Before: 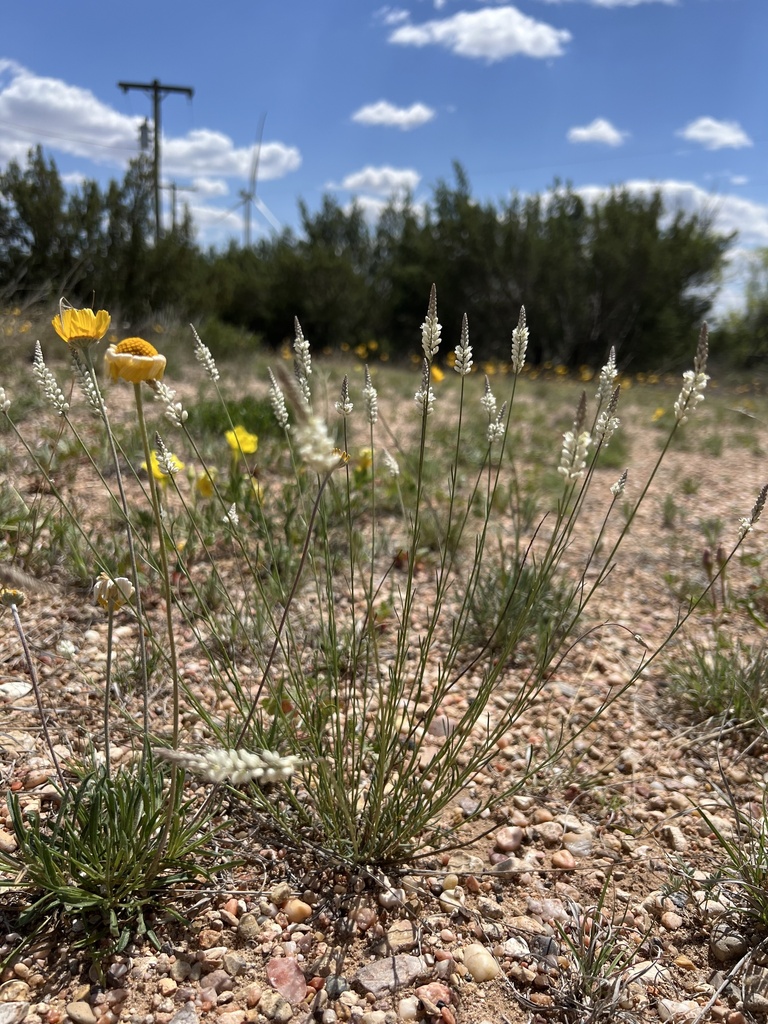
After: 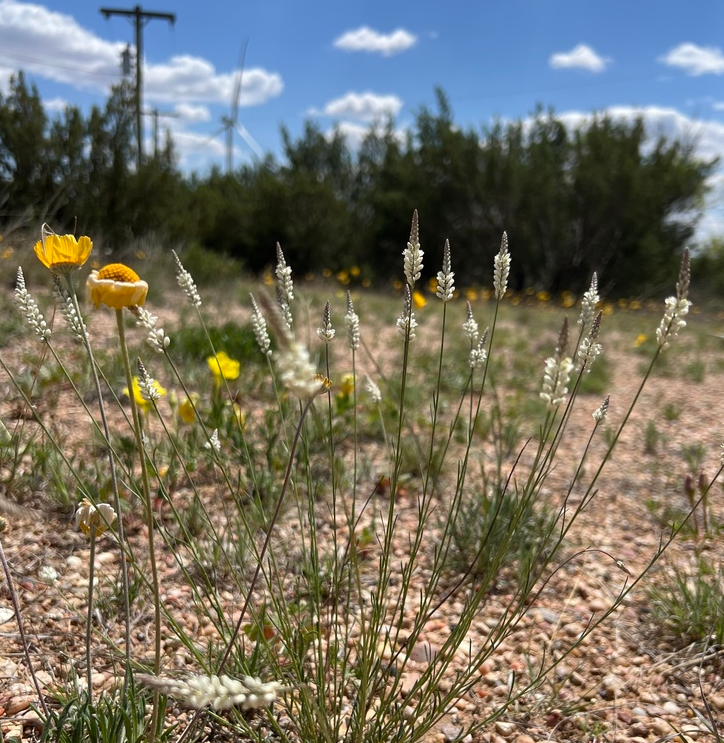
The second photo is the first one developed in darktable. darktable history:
crop: left 2.425%, top 7.227%, right 3.219%, bottom 20.198%
